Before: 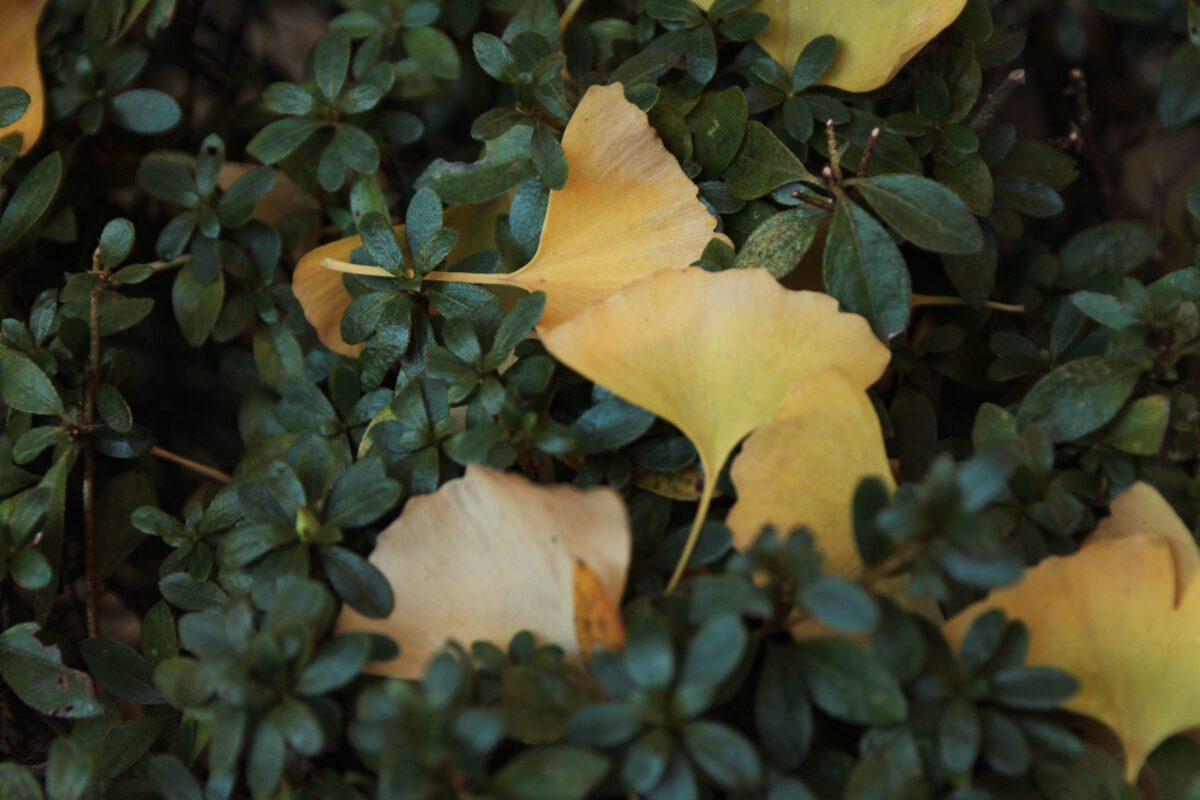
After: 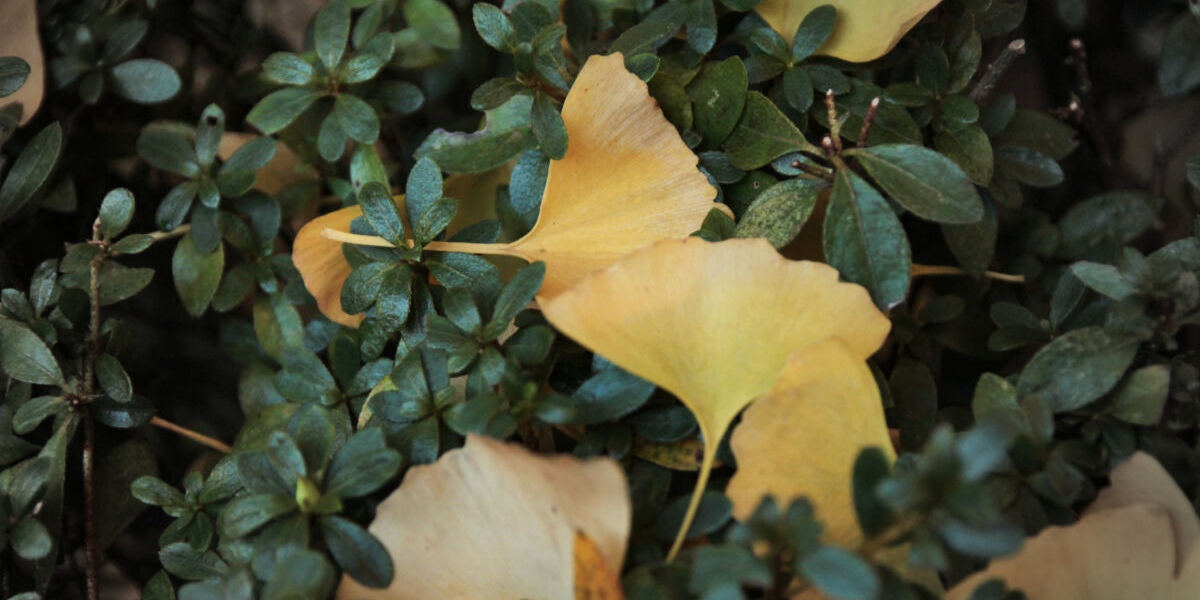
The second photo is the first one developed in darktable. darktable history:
crop: top 3.857%, bottom 21.132%
vignetting: fall-off start 64.63%, center (-0.034, 0.148), width/height ratio 0.881
shadows and highlights: white point adjustment 0.05, highlights color adjustment 55.9%, soften with gaussian
exposure: exposure 0.127 EV, compensate highlight preservation false
